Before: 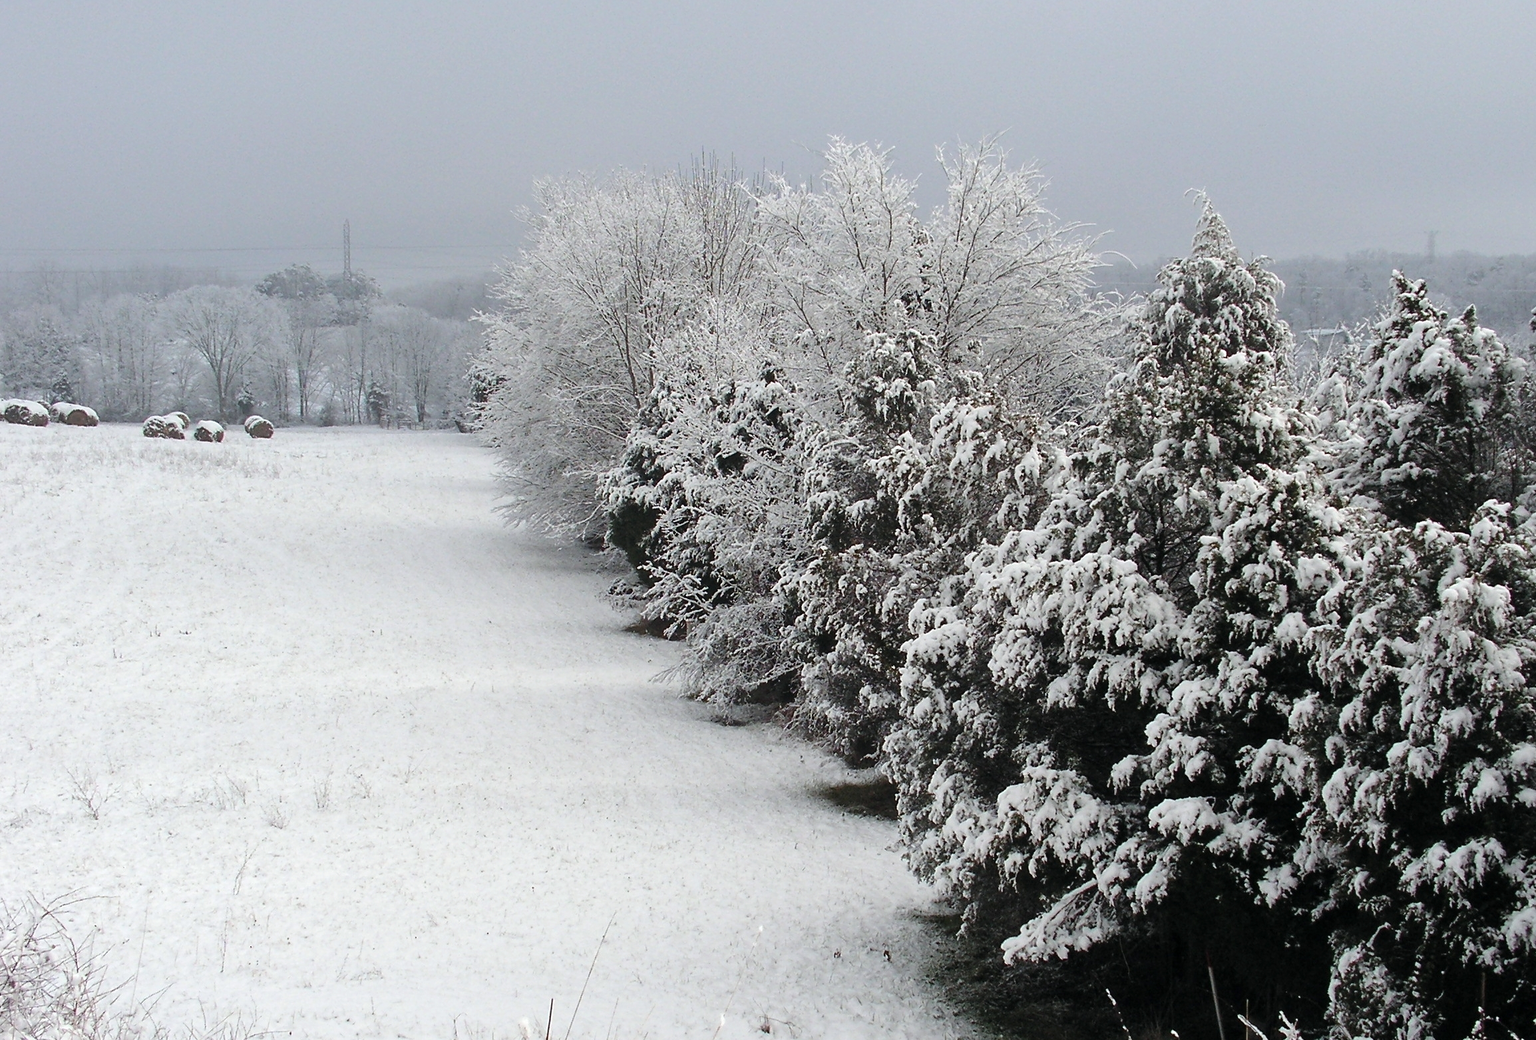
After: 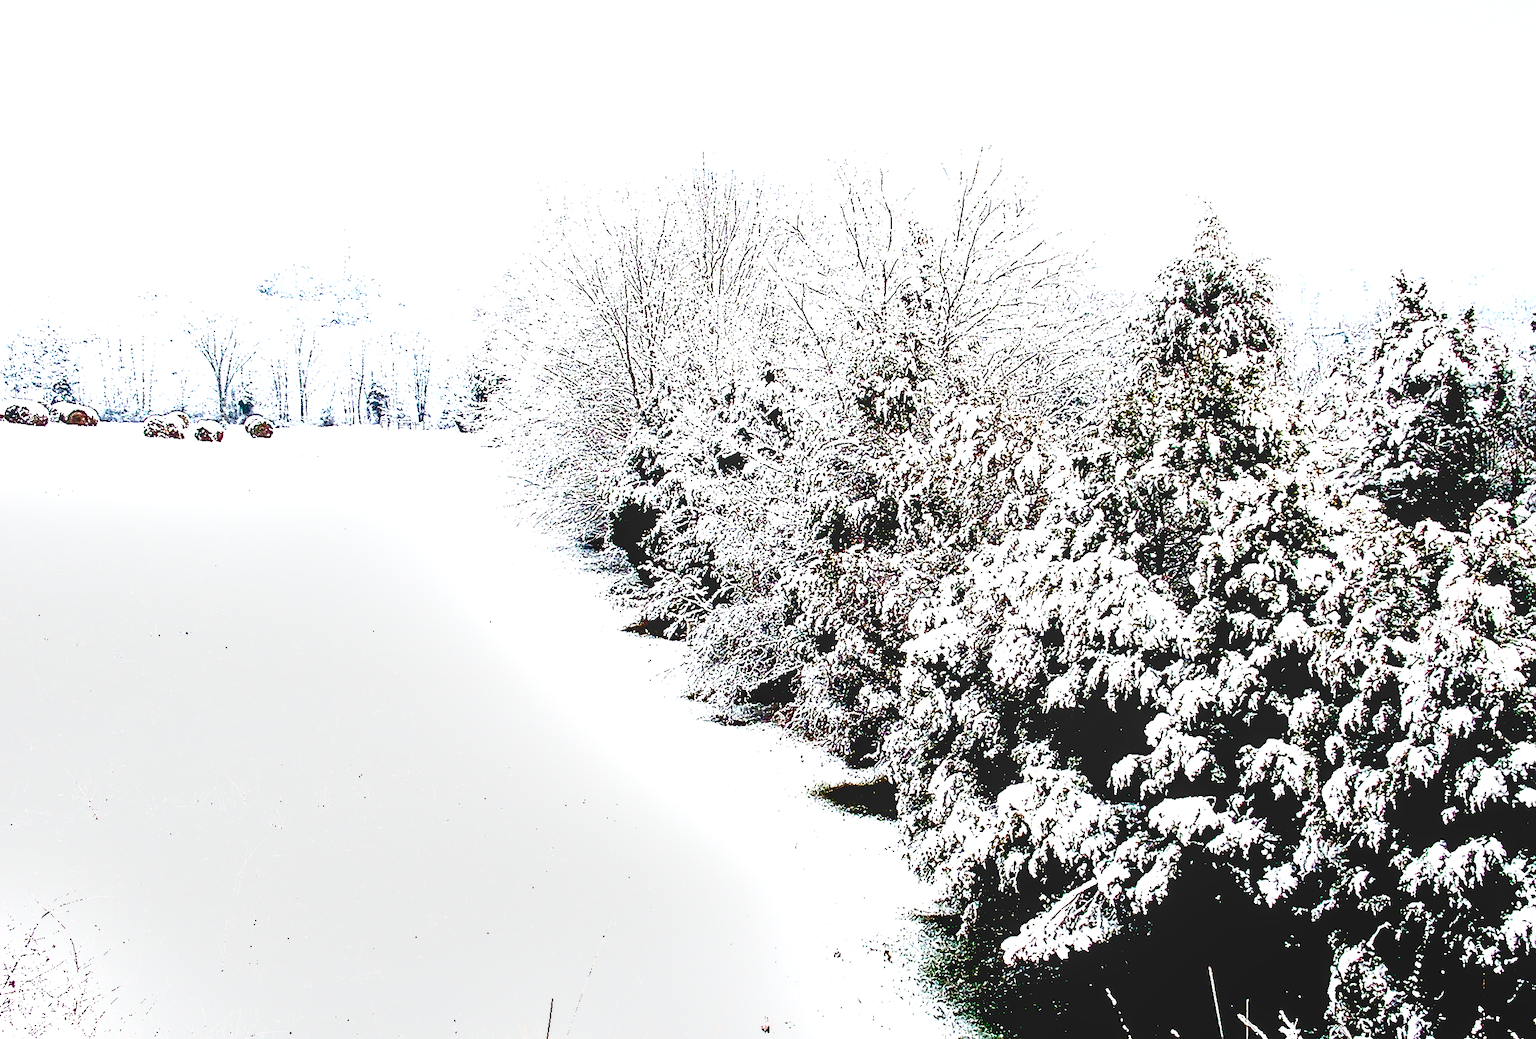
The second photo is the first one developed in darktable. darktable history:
velvia: on, module defaults
sharpen: amount 0.983
local contrast: on, module defaults
levels: levels [0, 0.281, 0.562]
filmic rgb: middle gray luminance 29.13%, black relative exposure -10.27 EV, white relative exposure 5.49 EV, target black luminance 0%, hardness 3.91, latitude 1.81%, contrast 1.123, highlights saturation mix 5.96%, shadows ↔ highlights balance 15.91%, preserve chrominance no, color science v5 (2021)
contrast brightness saturation: contrast 0.067, brightness -0.134, saturation 0.057
exposure: black level correction 0.034, exposure 0.907 EV, compensate exposure bias true, compensate highlight preservation false
shadows and highlights: shadows 34.05, highlights -34.79, soften with gaussian
